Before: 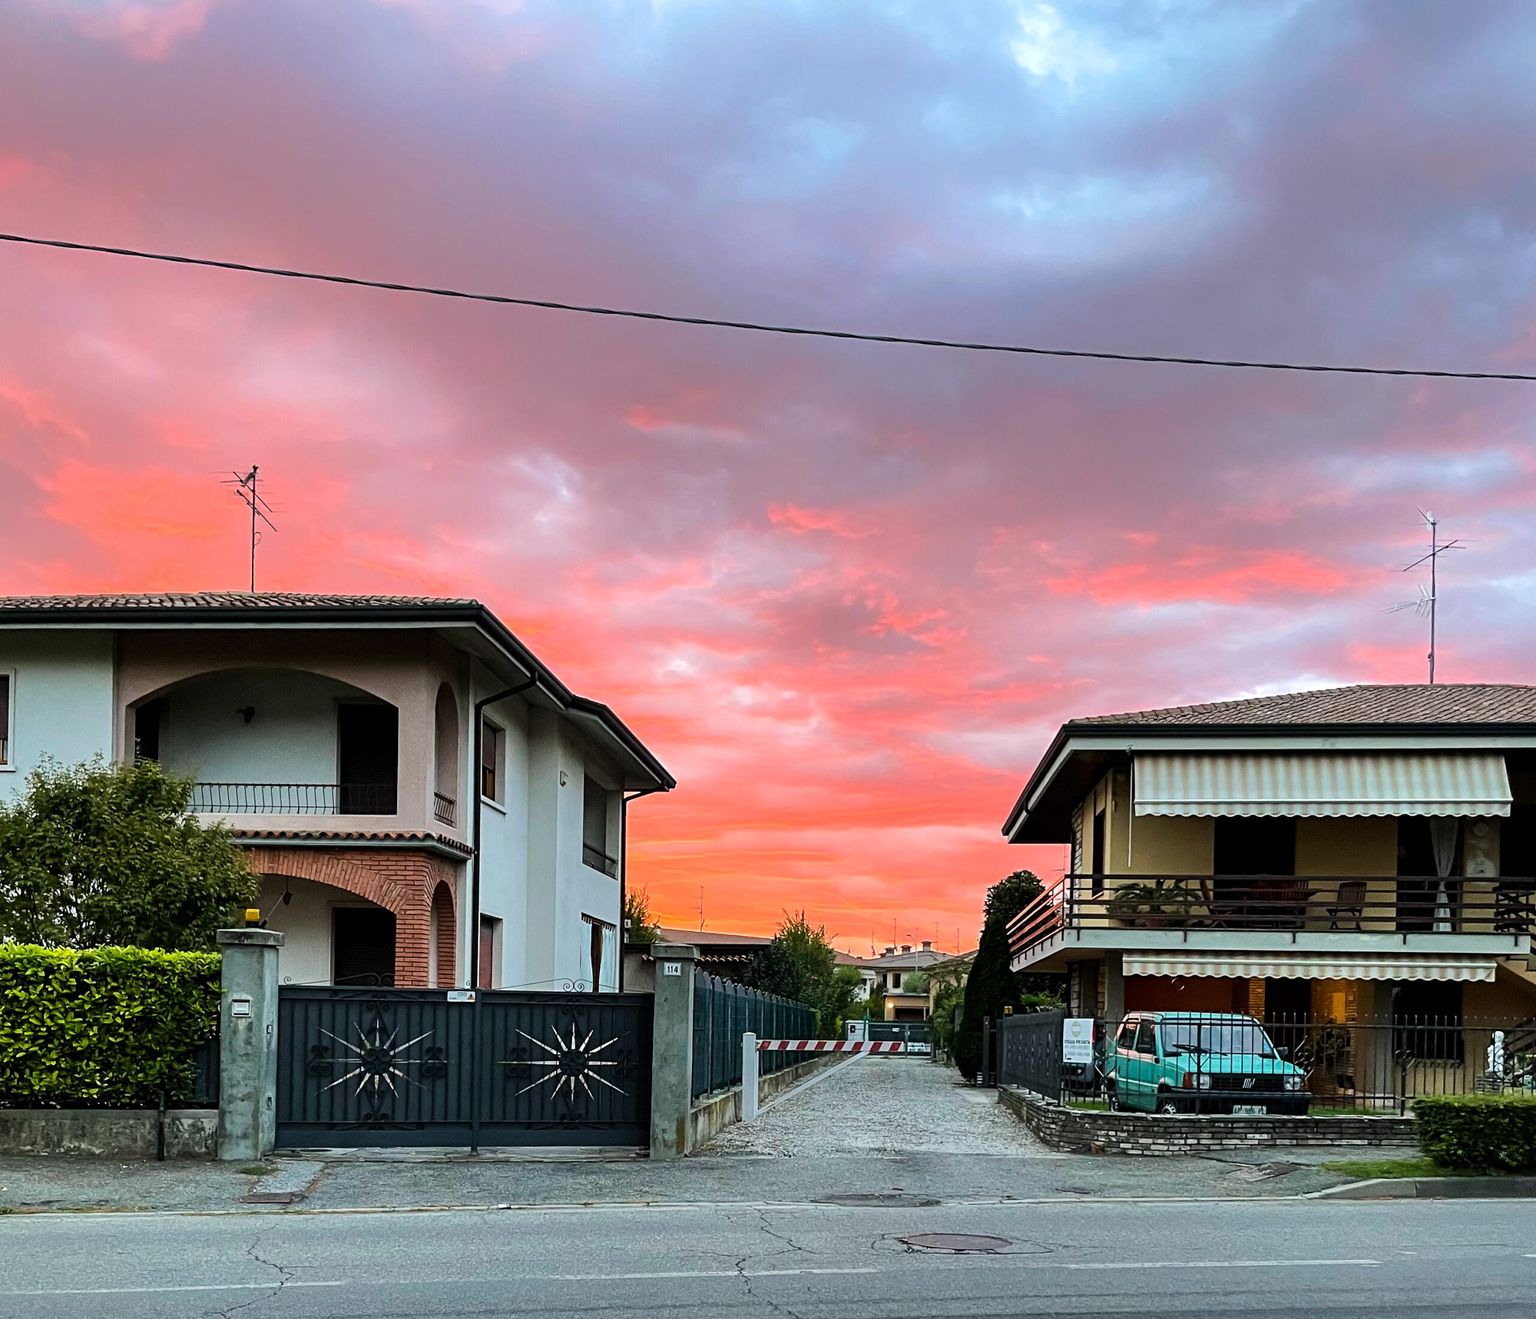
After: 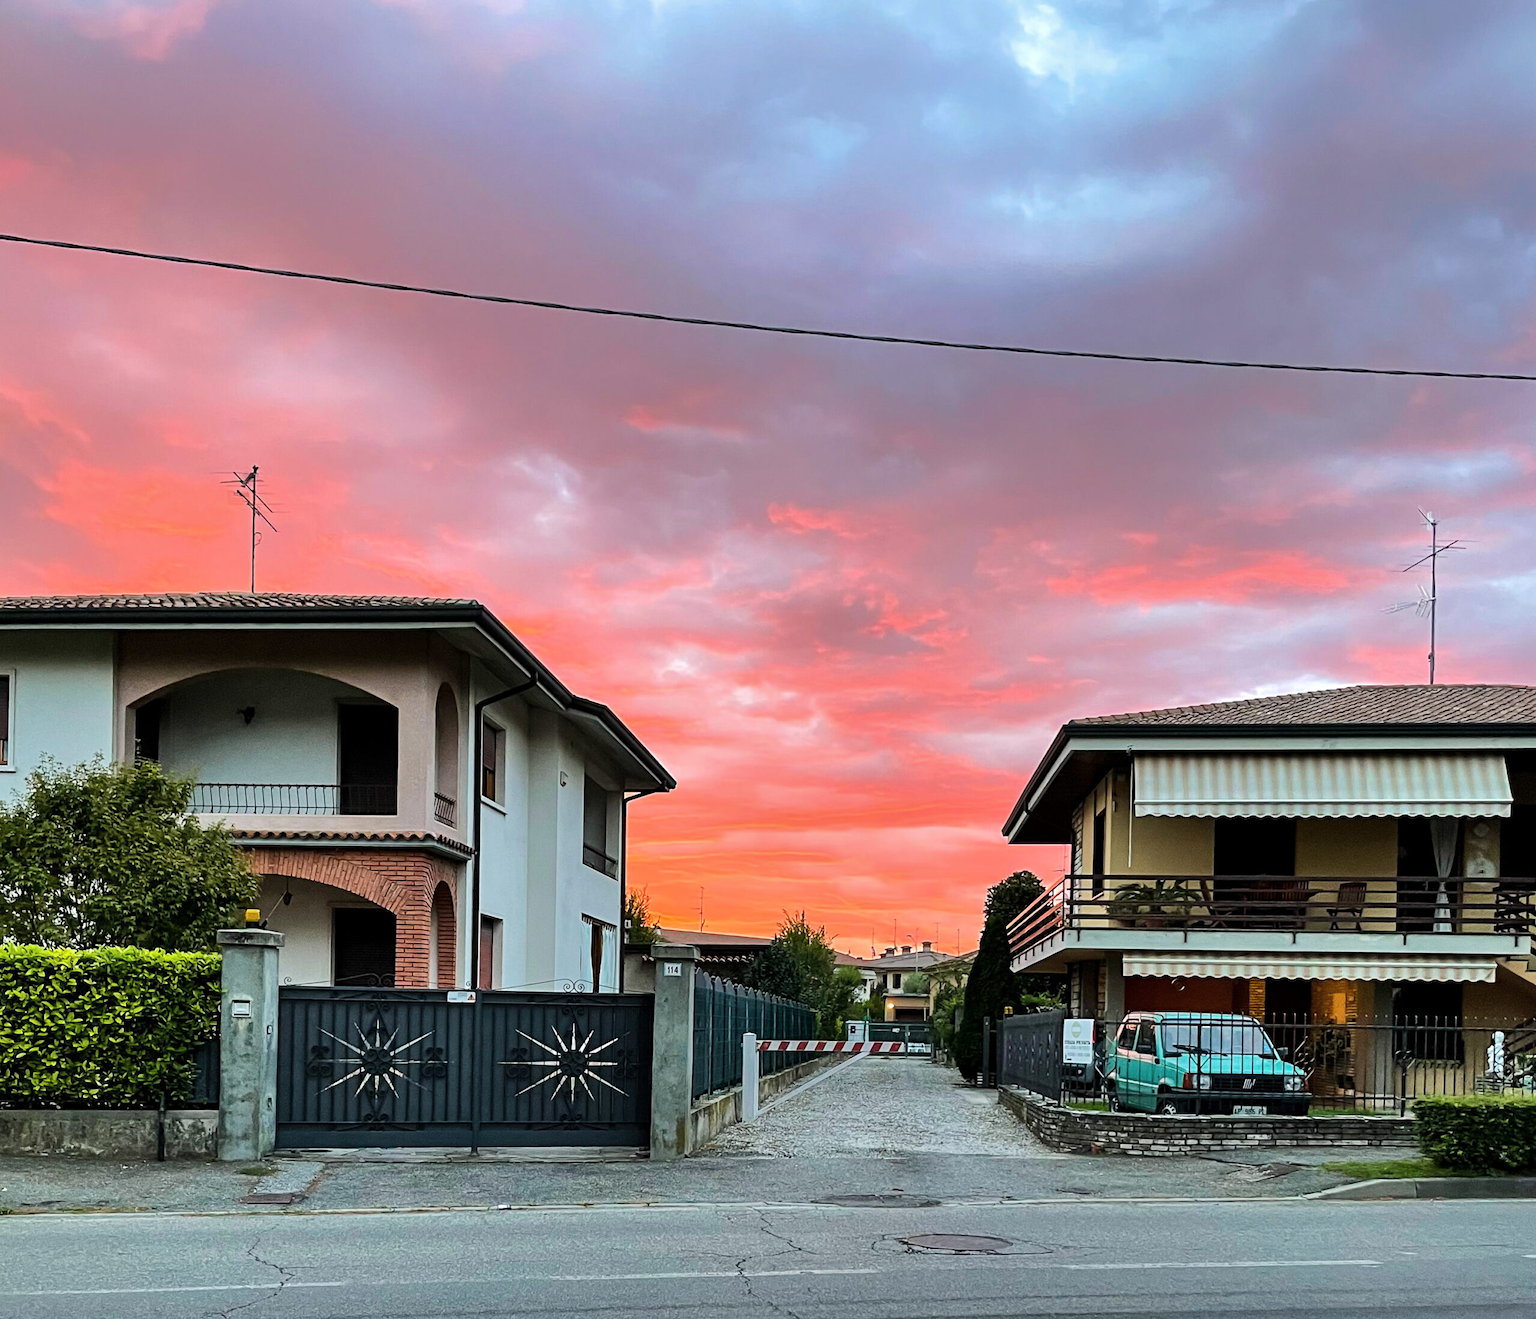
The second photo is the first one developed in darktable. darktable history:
shadows and highlights: shadows 51.78, highlights -28.4, soften with gaussian
